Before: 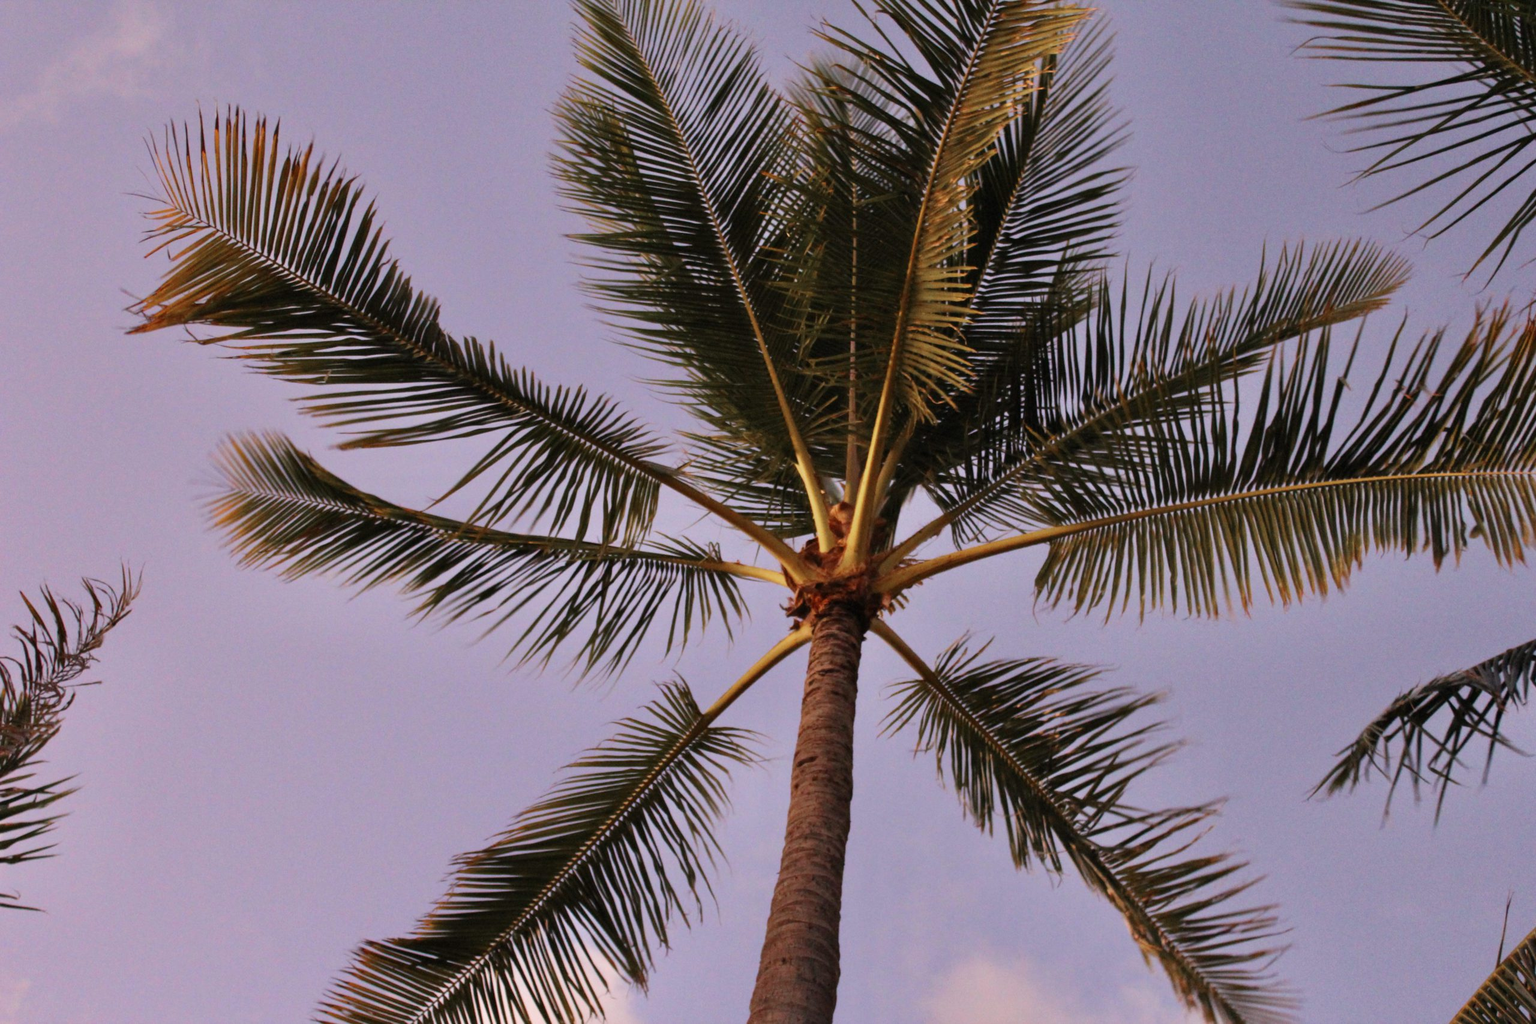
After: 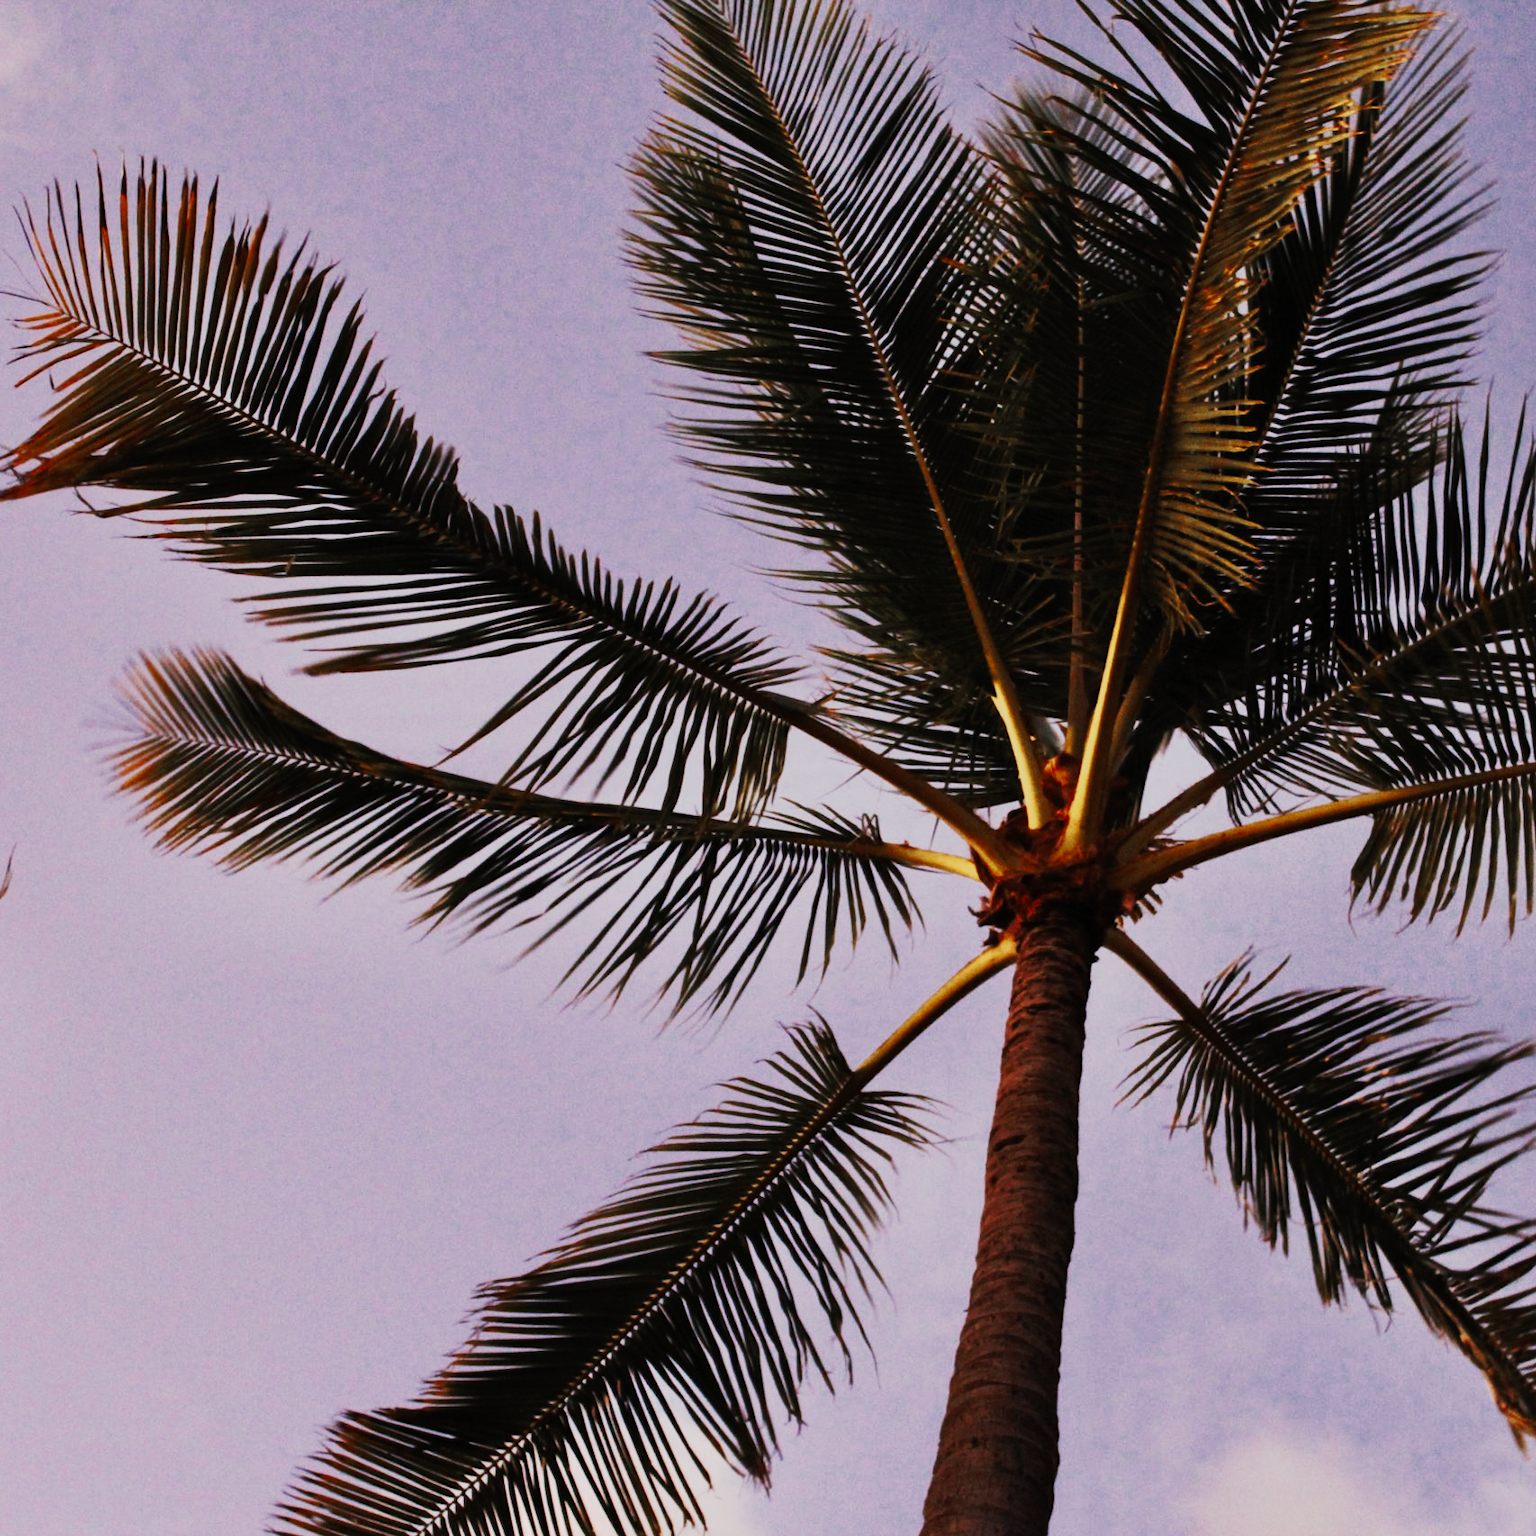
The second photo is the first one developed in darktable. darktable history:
tone equalizer: -7 EV 0.18 EV, -6 EV 0.12 EV, -5 EV 0.08 EV, -4 EV 0.04 EV, -2 EV -0.02 EV, -1 EV -0.04 EV, +0 EV -0.06 EV, luminance estimator HSV value / RGB max
crop and rotate: left 8.786%, right 24.548%
tone curve: curves: ch0 [(0, 0) (0.003, 0.006) (0.011, 0.006) (0.025, 0.008) (0.044, 0.014) (0.069, 0.02) (0.1, 0.025) (0.136, 0.037) (0.177, 0.053) (0.224, 0.086) (0.277, 0.13) (0.335, 0.189) (0.399, 0.253) (0.468, 0.375) (0.543, 0.521) (0.623, 0.671) (0.709, 0.789) (0.801, 0.841) (0.898, 0.889) (1, 1)], preserve colors none
color zones: curves: ch0 [(0, 0.5) (0.125, 0.4) (0.25, 0.5) (0.375, 0.4) (0.5, 0.4) (0.625, 0.35) (0.75, 0.35) (0.875, 0.5)]; ch1 [(0, 0.35) (0.125, 0.45) (0.25, 0.35) (0.375, 0.35) (0.5, 0.35) (0.625, 0.35) (0.75, 0.45) (0.875, 0.35)]; ch2 [(0, 0.6) (0.125, 0.5) (0.25, 0.5) (0.375, 0.6) (0.5, 0.6) (0.625, 0.5) (0.75, 0.5) (0.875, 0.5)]
